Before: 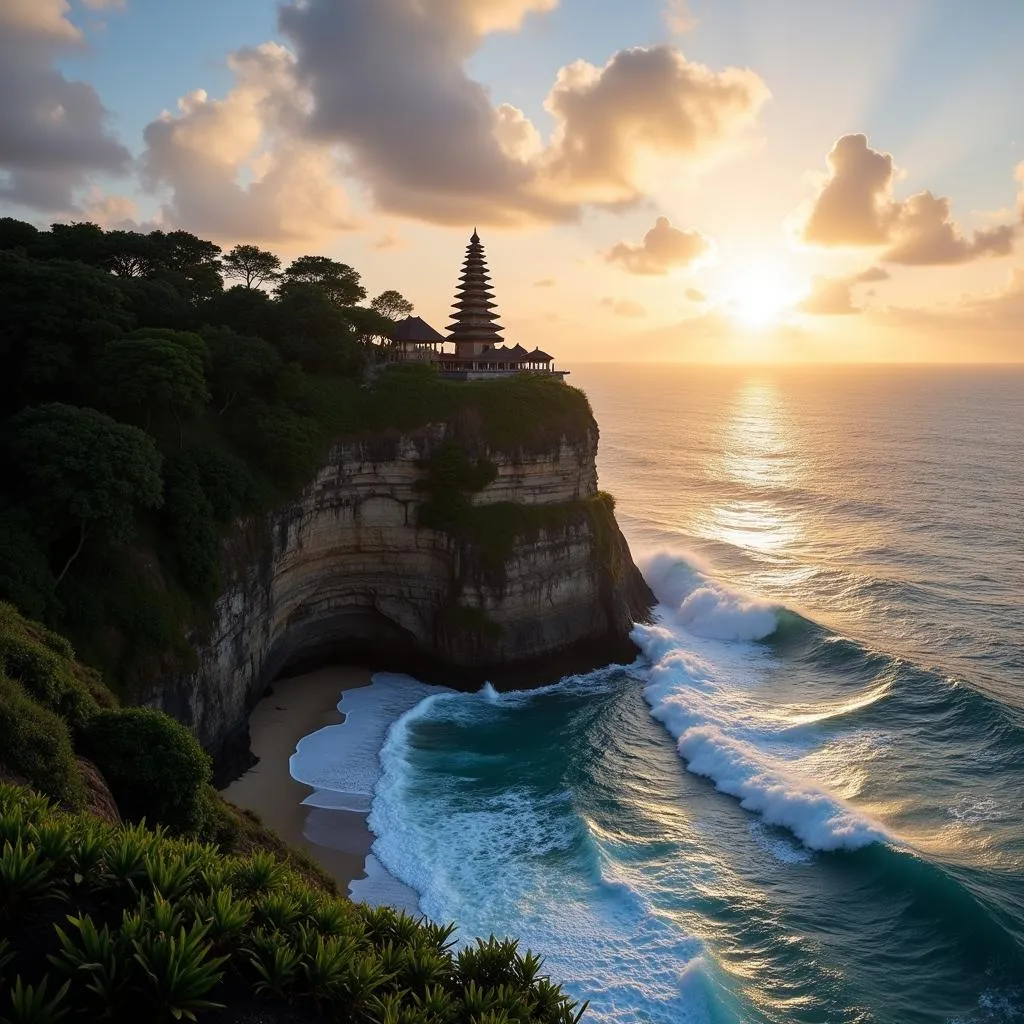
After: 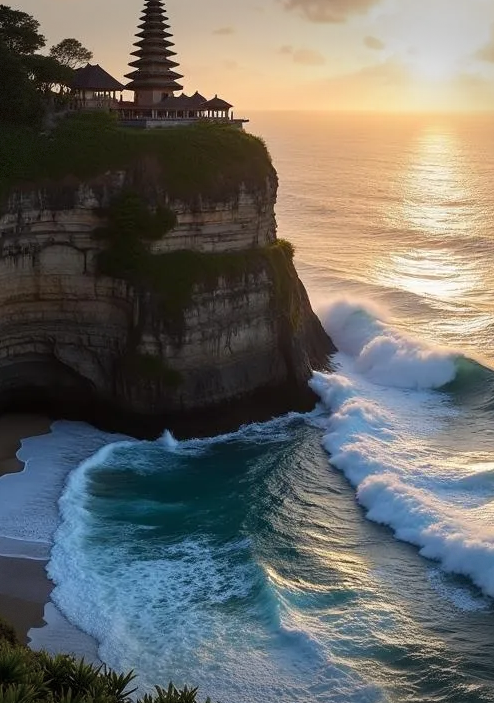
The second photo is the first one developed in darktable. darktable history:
vignetting: fall-off start 100%, brightness -0.406, saturation -0.3, width/height ratio 1.324, dithering 8-bit output, unbound false
crop: left 31.379%, top 24.658%, right 20.326%, bottom 6.628%
